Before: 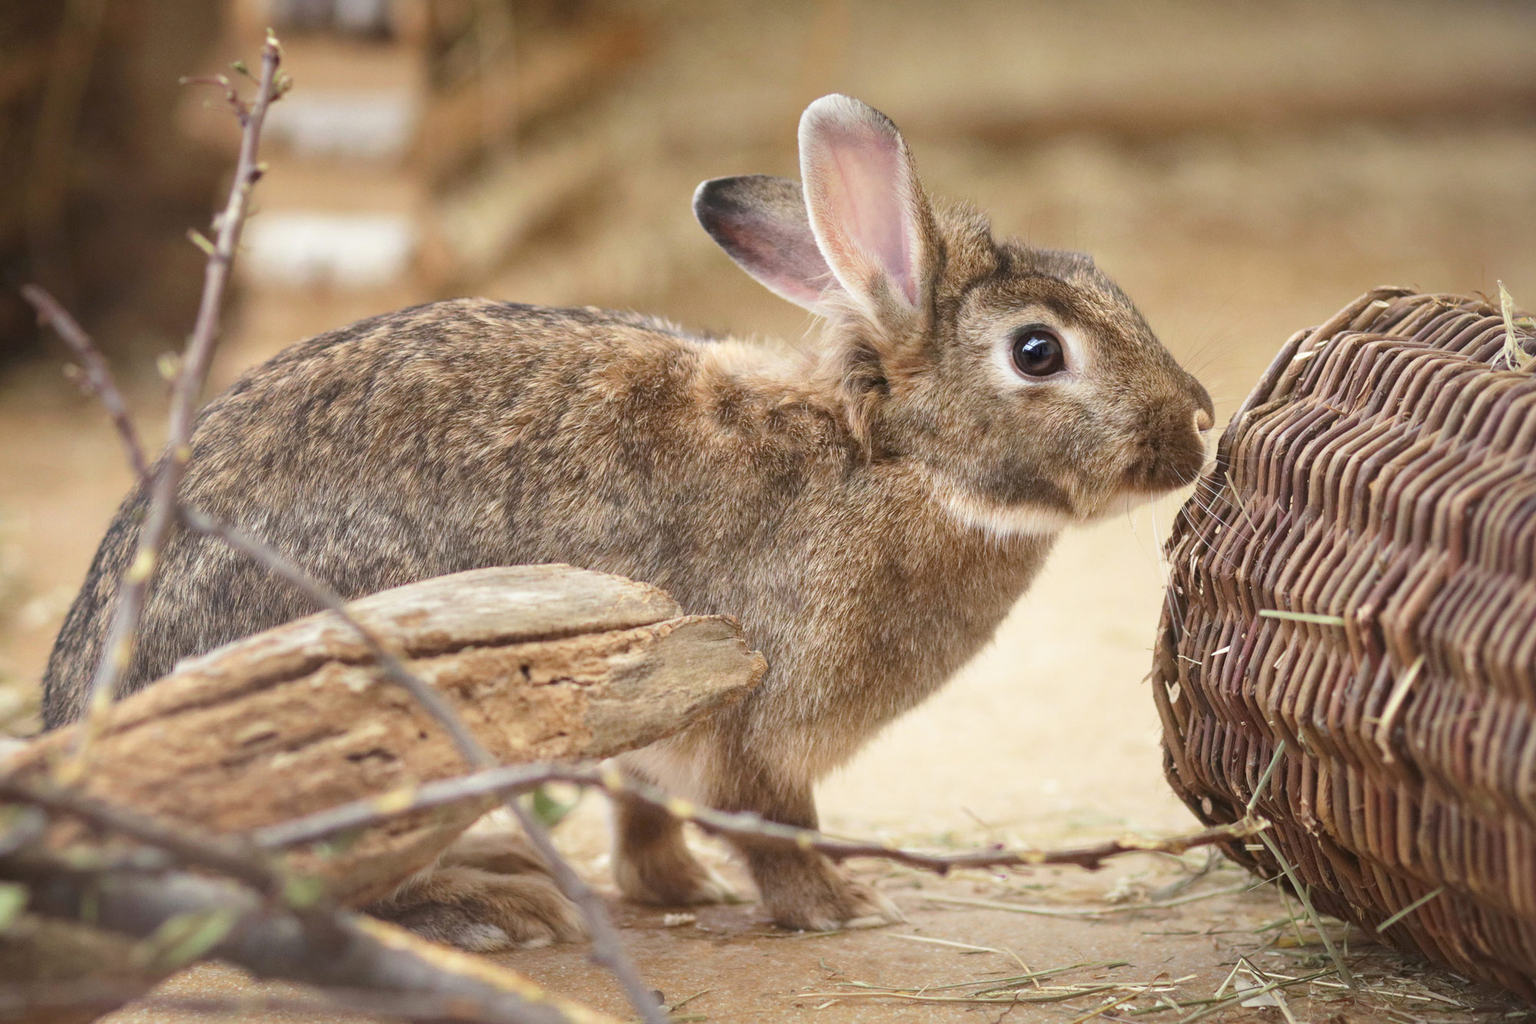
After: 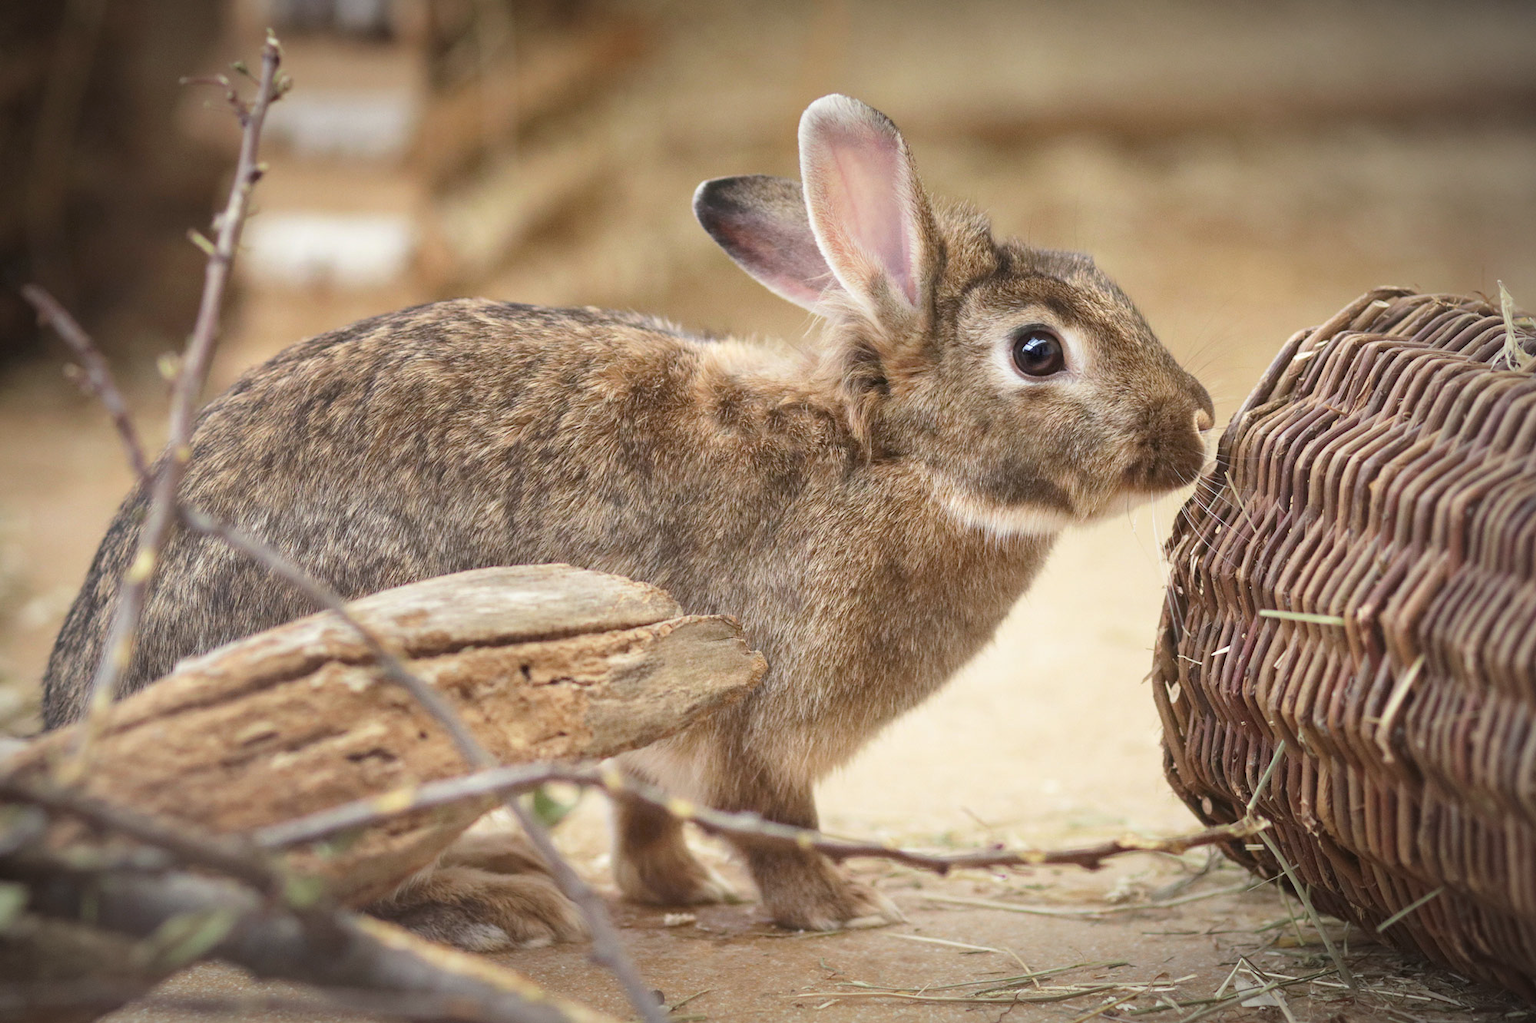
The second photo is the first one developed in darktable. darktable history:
vignetting: fall-off start 79.21%, brightness -0.418, saturation -0.29, width/height ratio 1.328, unbound false
